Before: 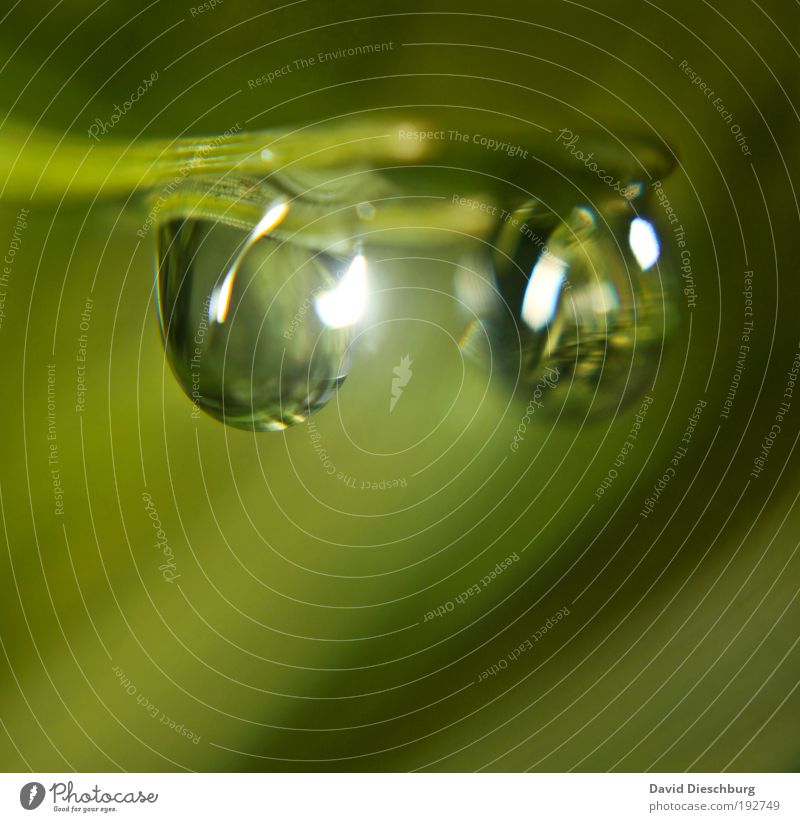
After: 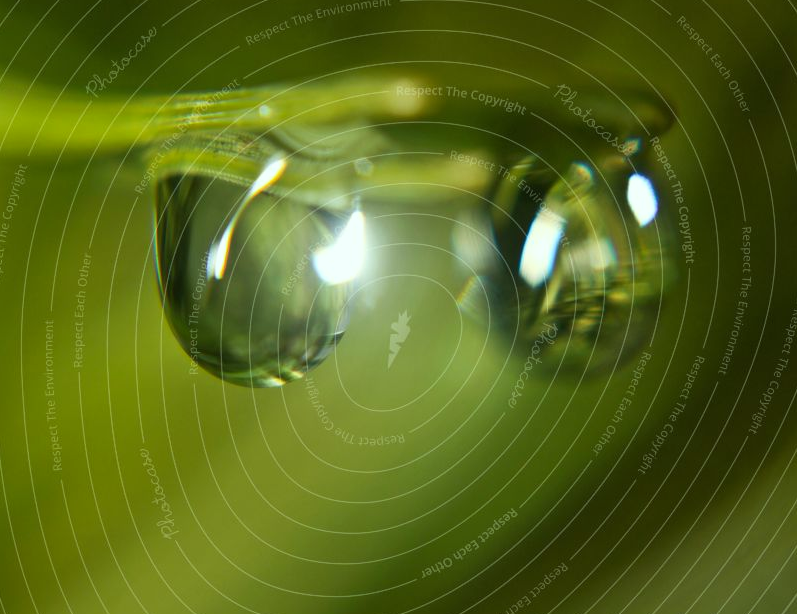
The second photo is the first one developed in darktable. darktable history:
exposure: black level correction 0, compensate highlight preservation false
crop: left 0.251%, top 5.47%, bottom 19.829%
color correction: highlights a* -6.66, highlights b* 0.651
